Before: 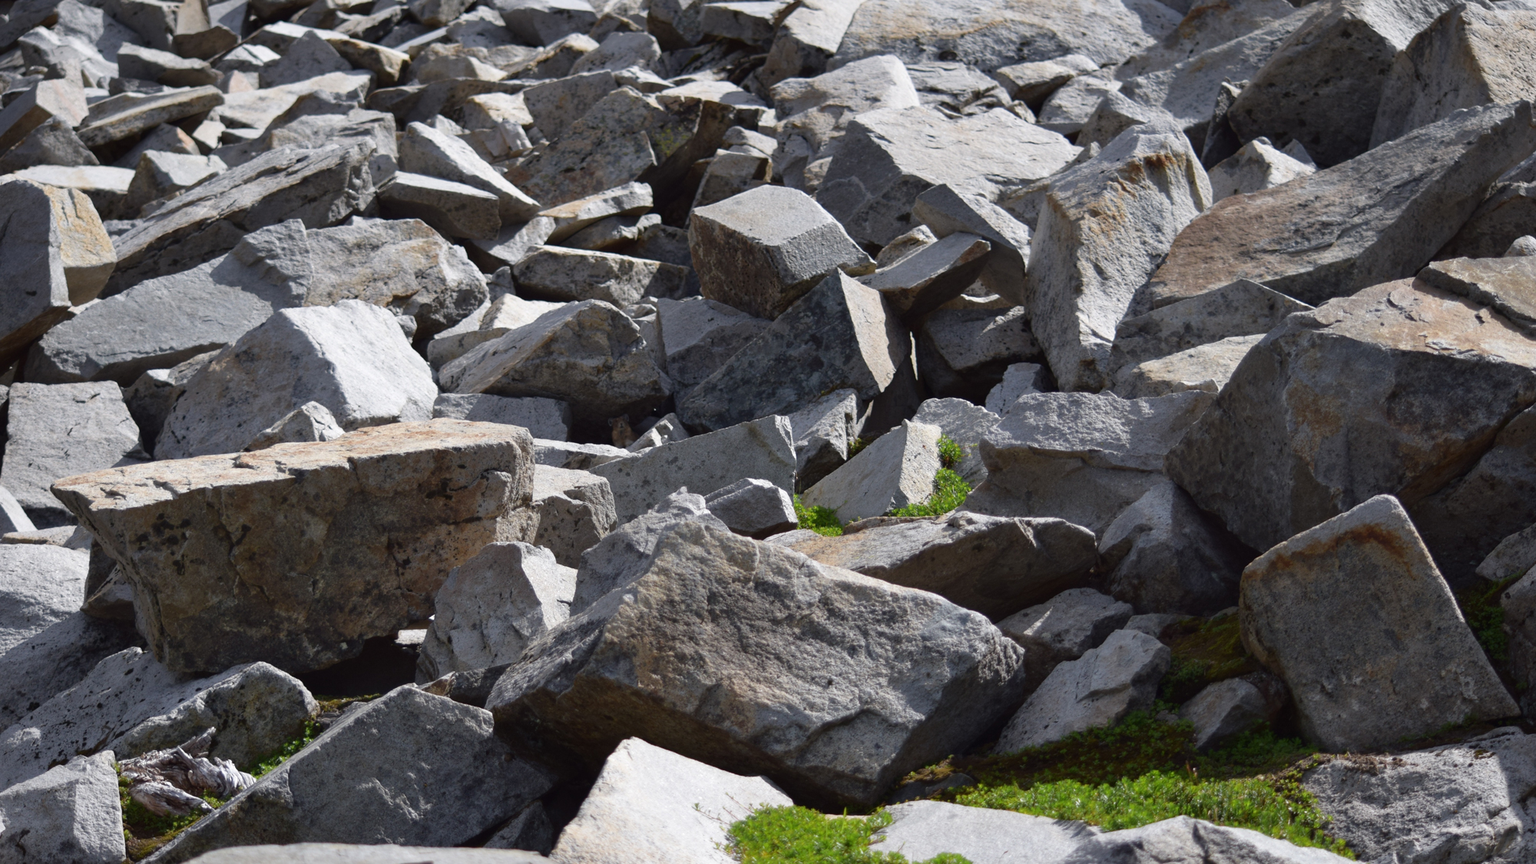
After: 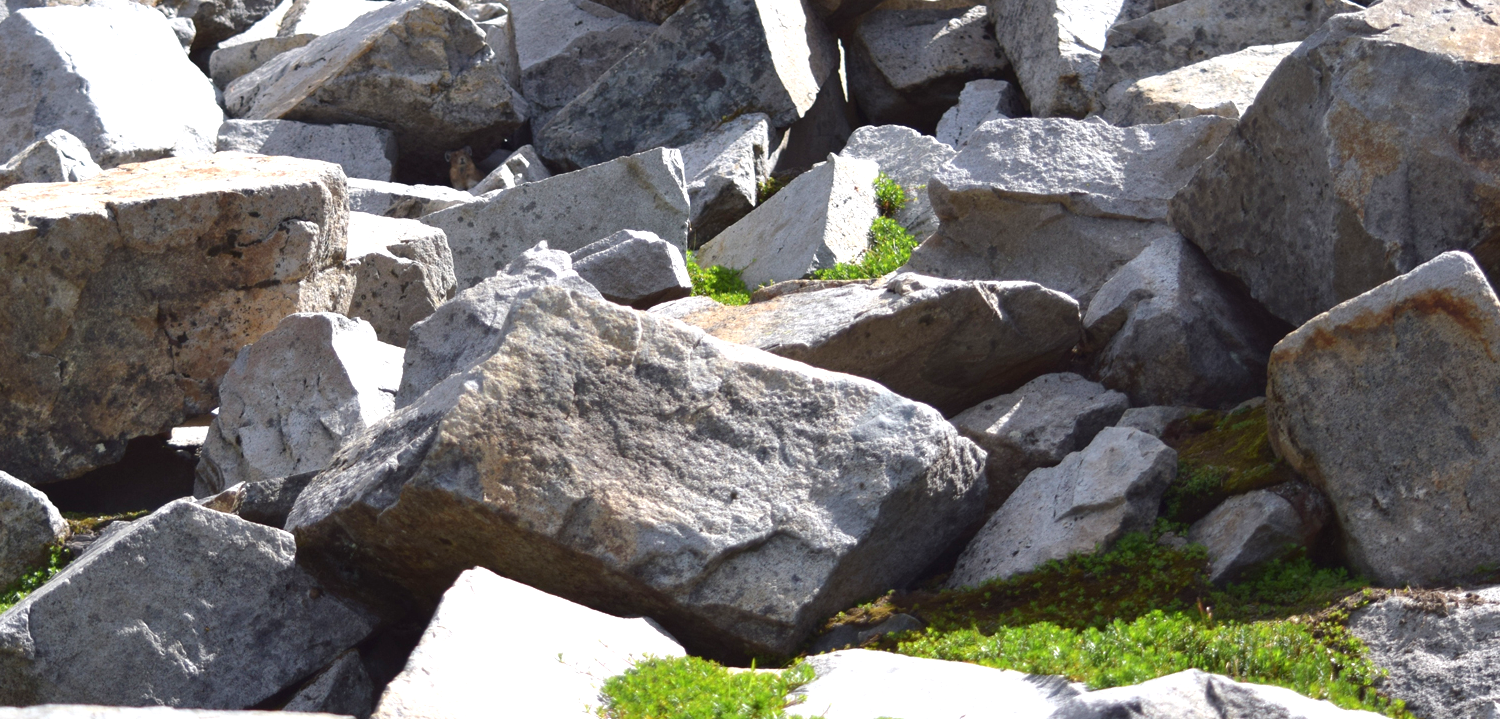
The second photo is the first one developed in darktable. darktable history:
crop and rotate: left 17.388%, top 35.019%, right 7.58%, bottom 1.004%
color calibration: illuminant same as pipeline (D50), adaptation XYZ, x 0.346, y 0.358, temperature 5023.99 K
exposure: black level correction 0, exposure 0.948 EV, compensate highlight preservation false
